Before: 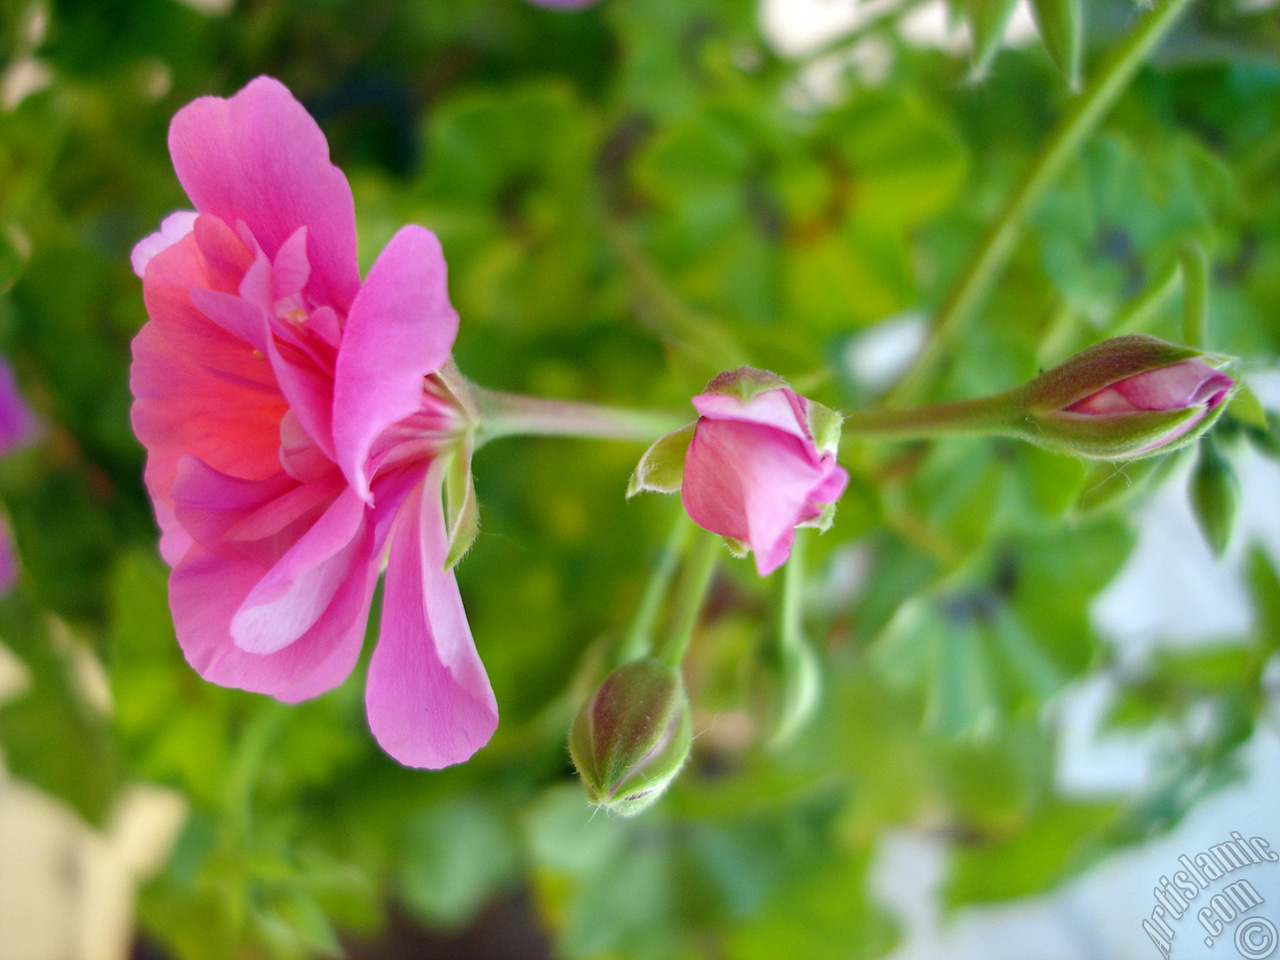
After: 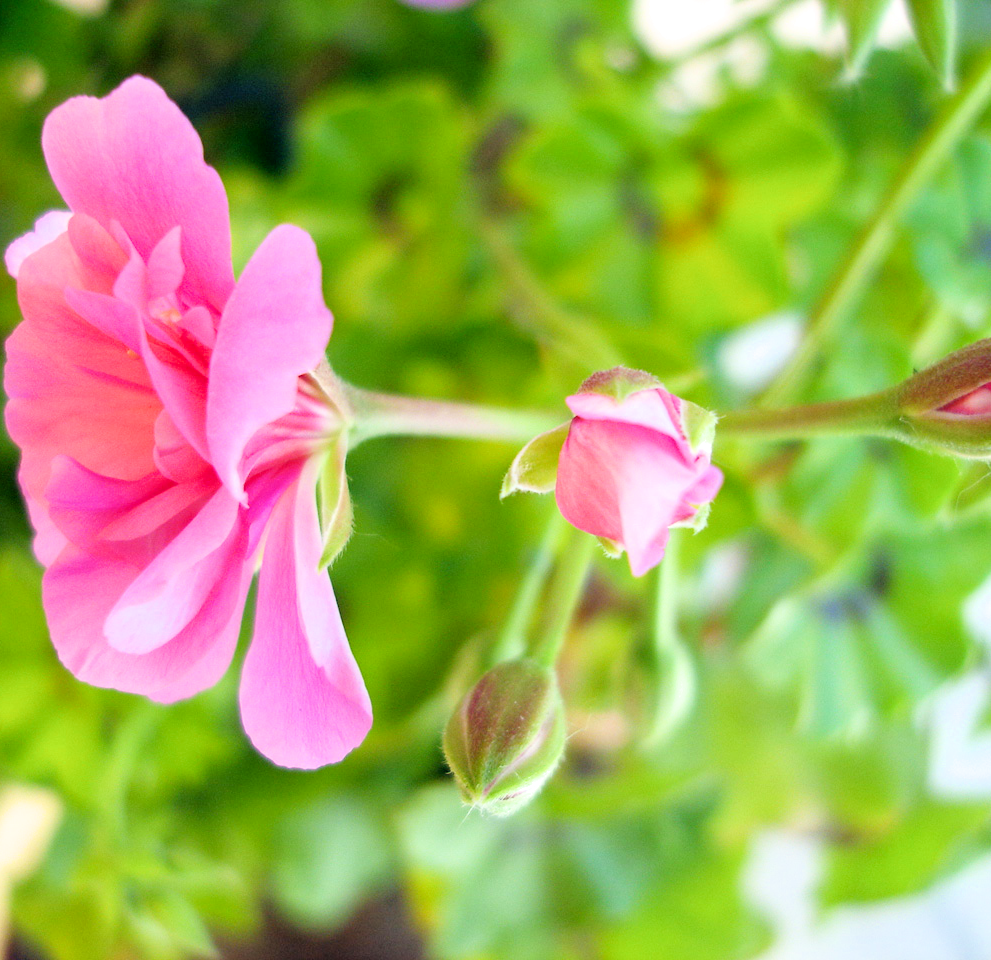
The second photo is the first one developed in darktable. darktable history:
filmic rgb: black relative exposure -5.83 EV, white relative exposure 3.4 EV, hardness 3.68
crop: left 9.88%, right 12.664%
exposure: black level correction 0.001, exposure 1.116 EV, compensate highlight preservation false
